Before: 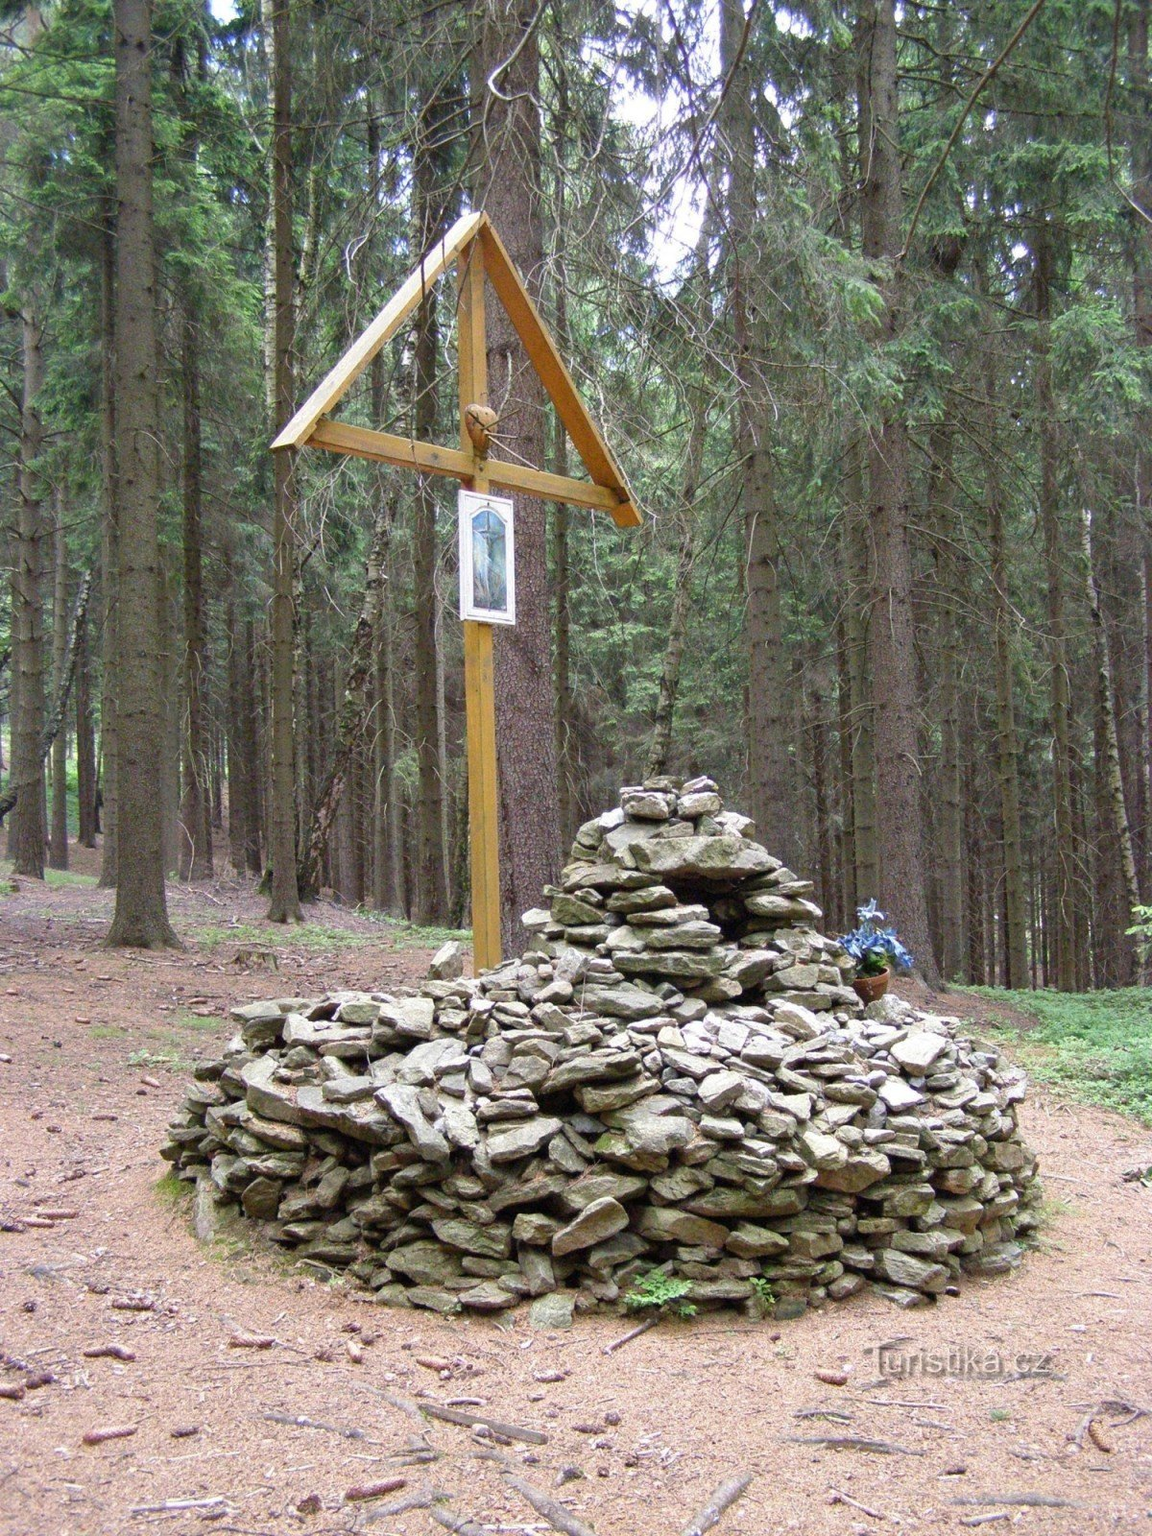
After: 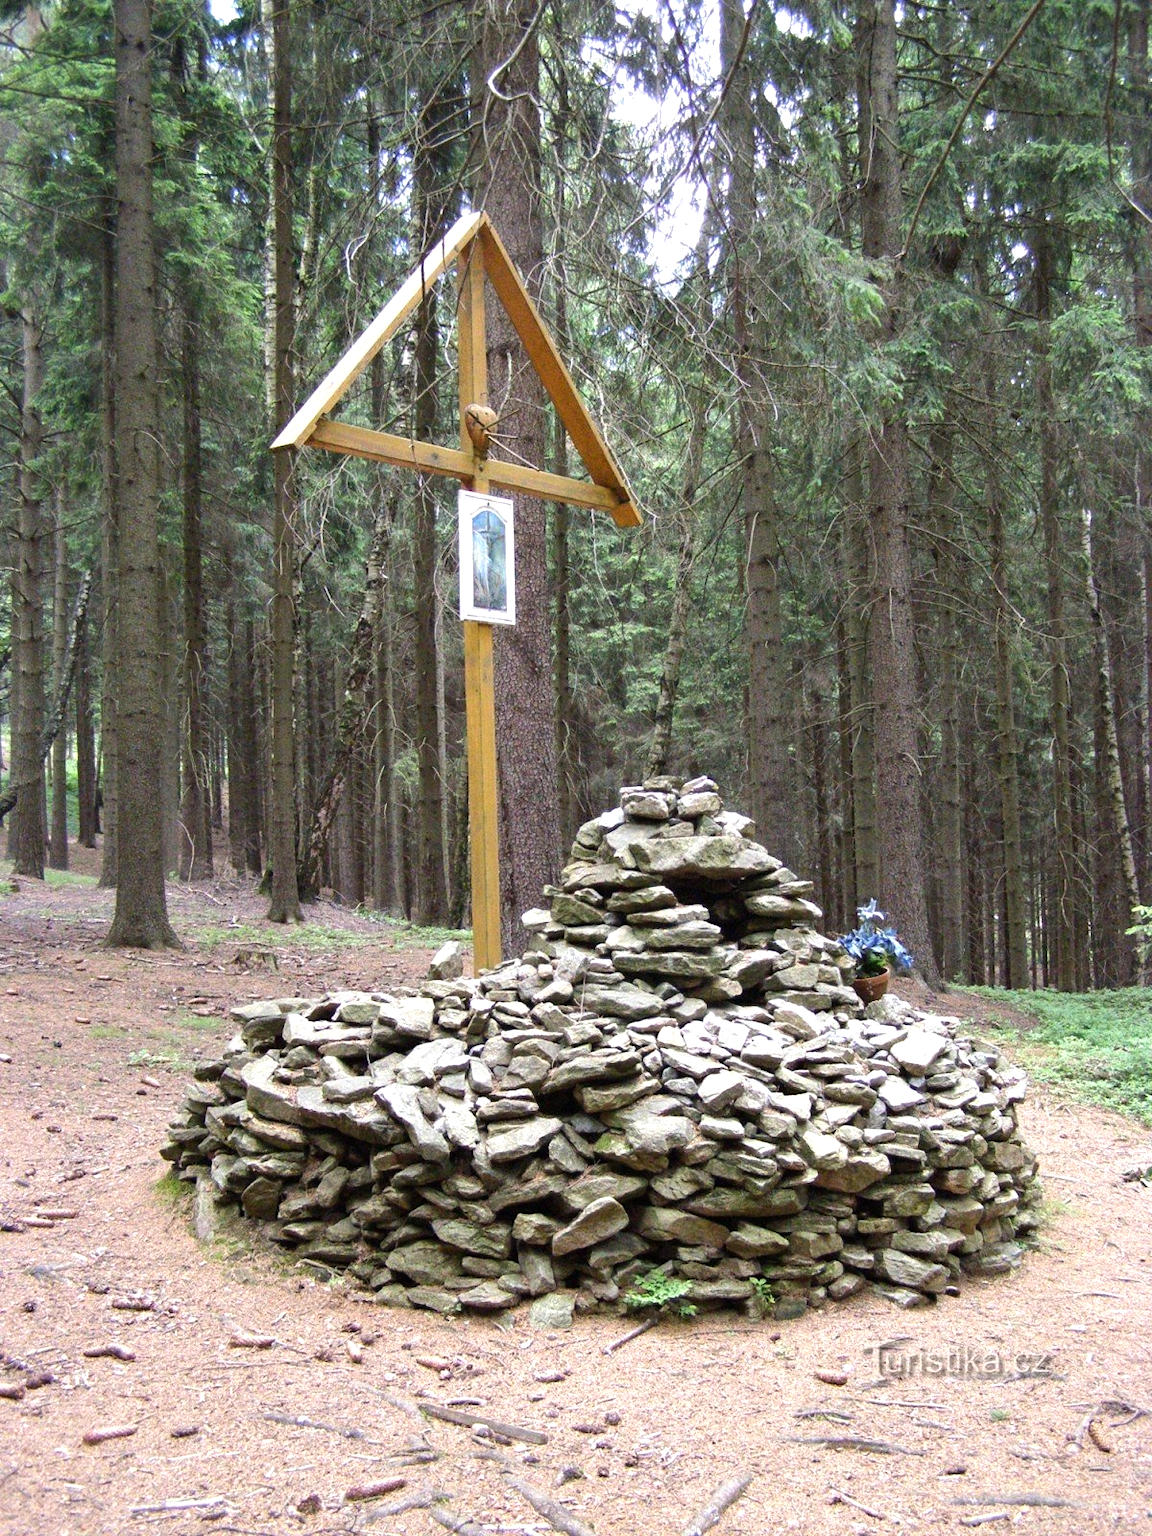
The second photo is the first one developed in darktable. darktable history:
tone equalizer: -8 EV -0.454 EV, -7 EV -0.415 EV, -6 EV -0.34 EV, -5 EV -0.25 EV, -3 EV 0.228 EV, -2 EV 0.336 EV, -1 EV 0.397 EV, +0 EV 0.44 EV, edges refinement/feathering 500, mask exposure compensation -1.57 EV, preserve details no
